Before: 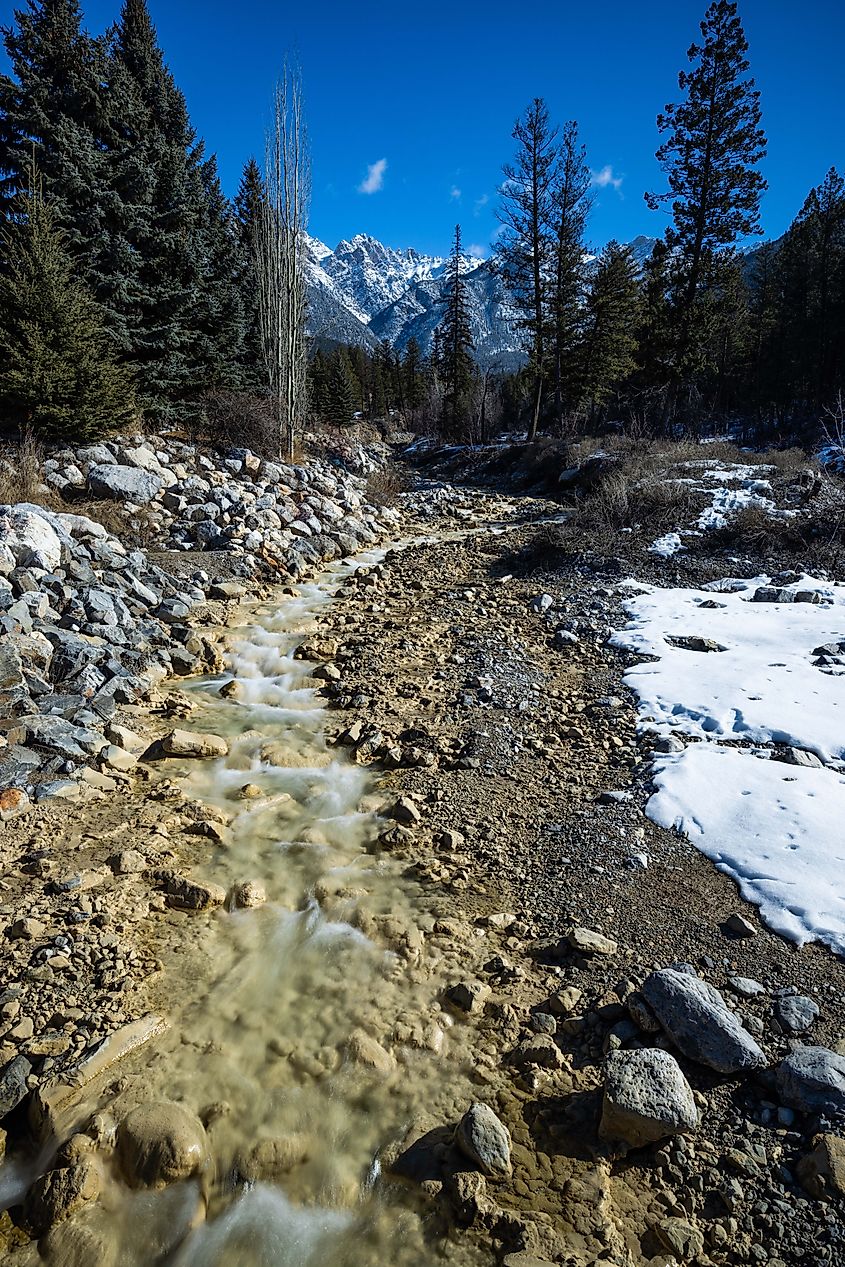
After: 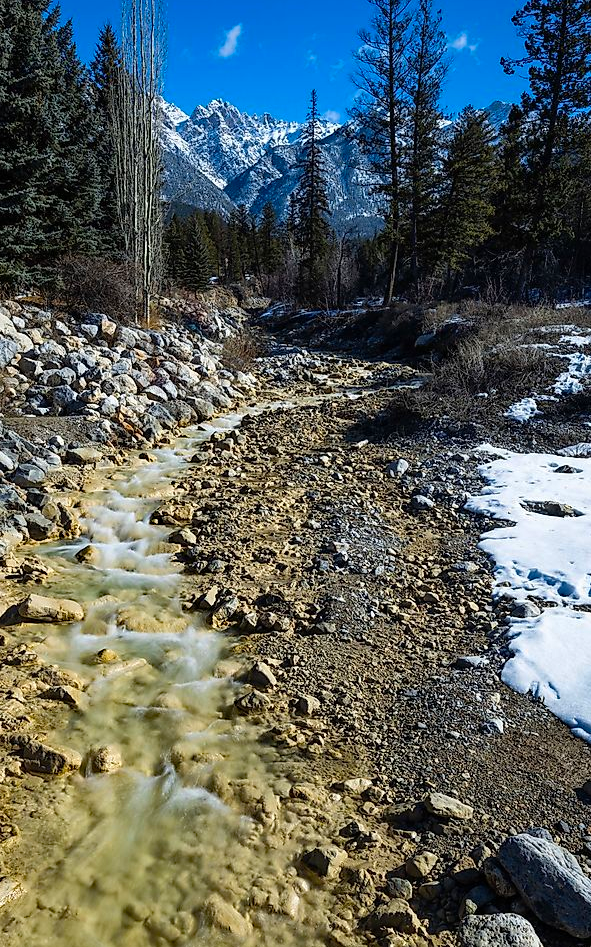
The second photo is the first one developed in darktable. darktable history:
haze removal: compatibility mode true, adaptive false
crop and rotate: left 17.046%, top 10.659%, right 12.989%, bottom 14.553%
color balance: output saturation 120%
